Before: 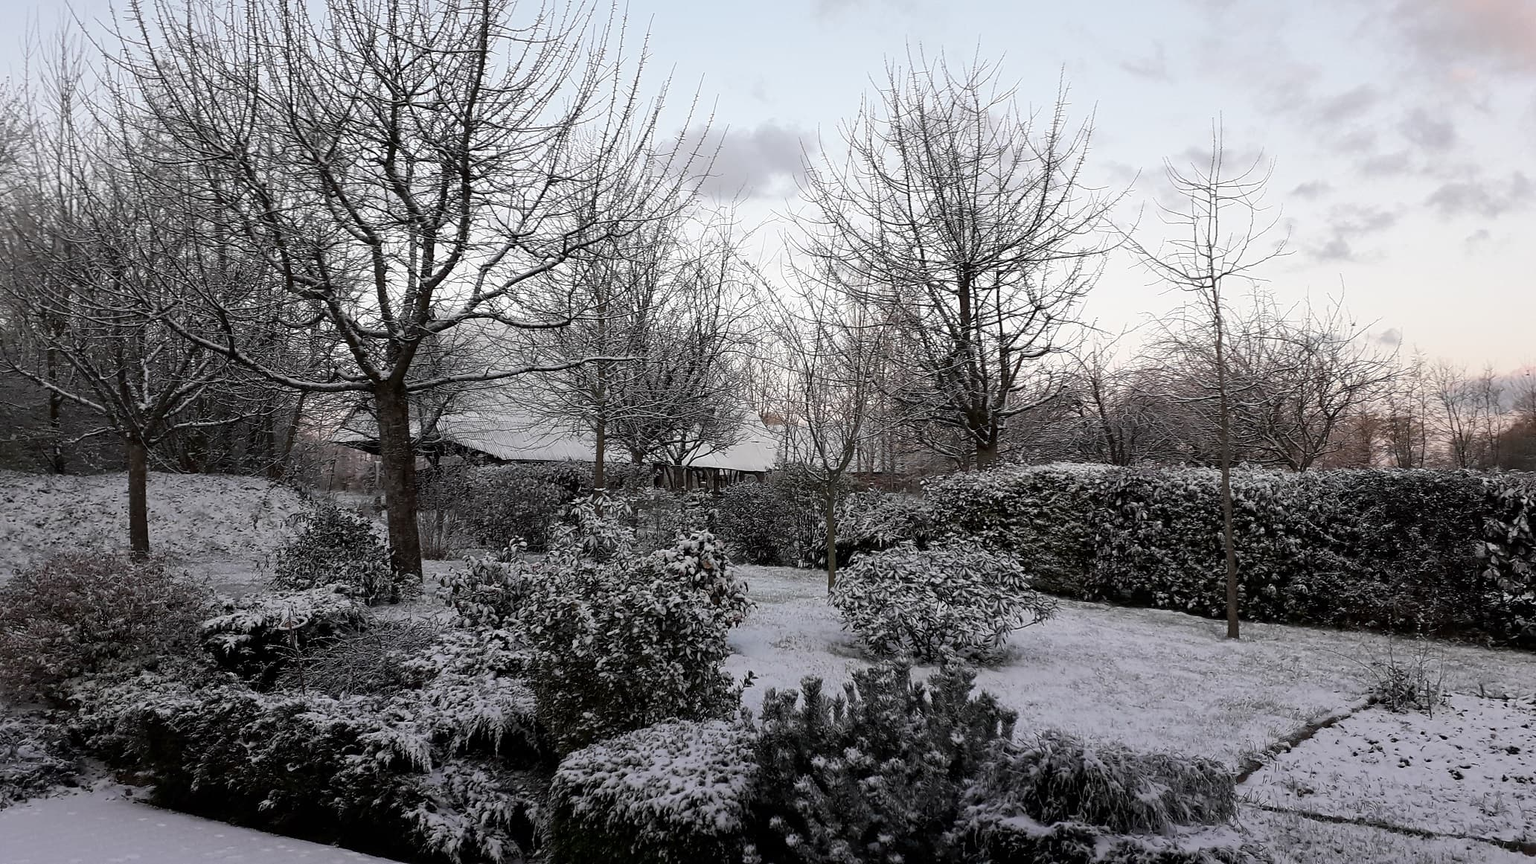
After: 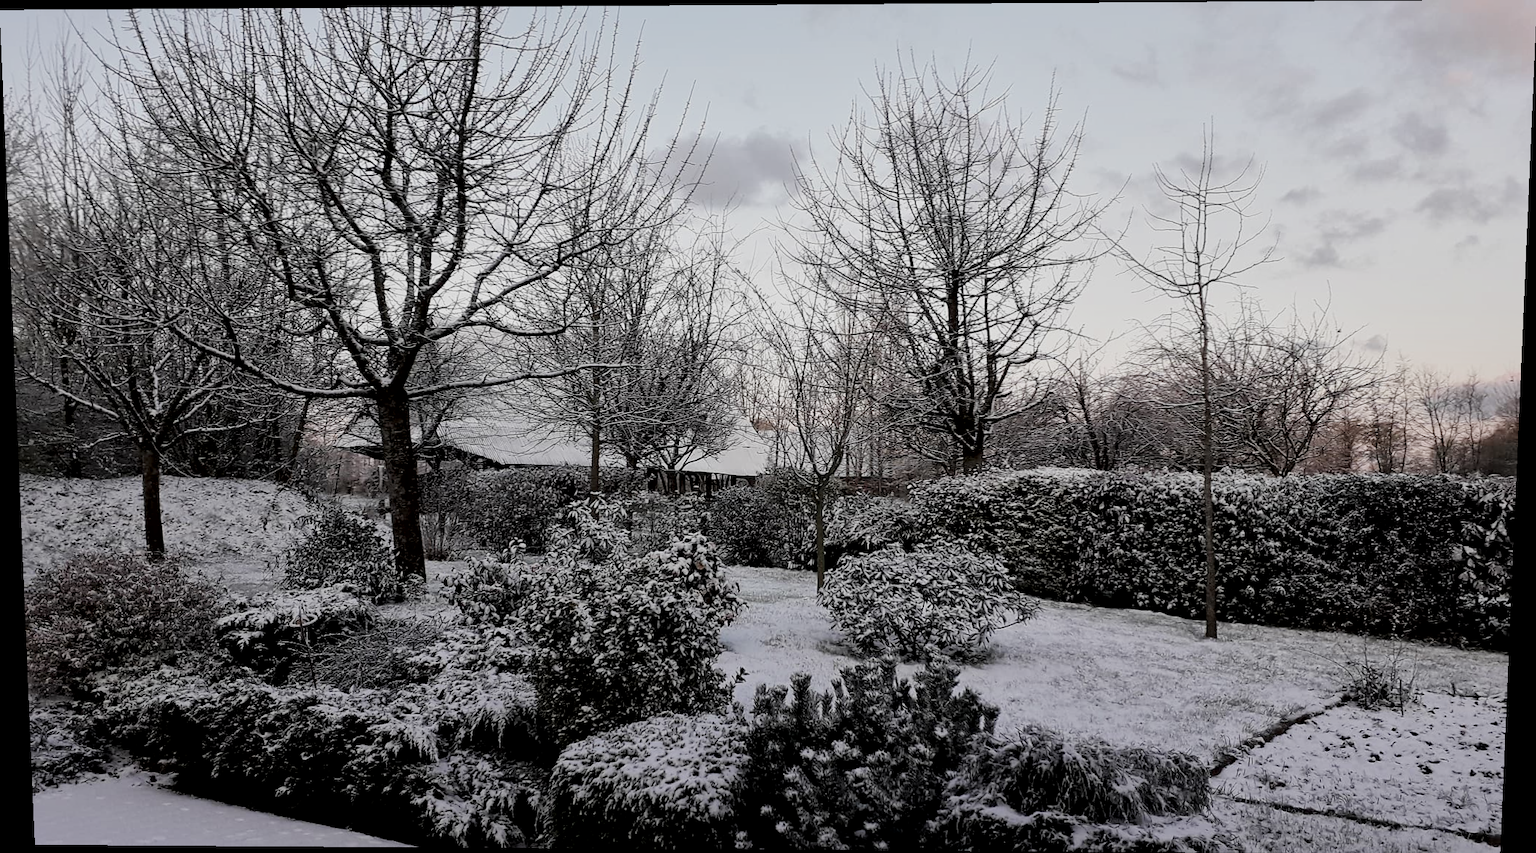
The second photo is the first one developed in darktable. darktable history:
local contrast: mode bilateral grid, contrast 25, coarseness 60, detail 151%, midtone range 0.2
filmic rgb: black relative exposure -7.65 EV, white relative exposure 4.56 EV, hardness 3.61
rotate and perspective: lens shift (vertical) 0.048, lens shift (horizontal) -0.024, automatic cropping off
